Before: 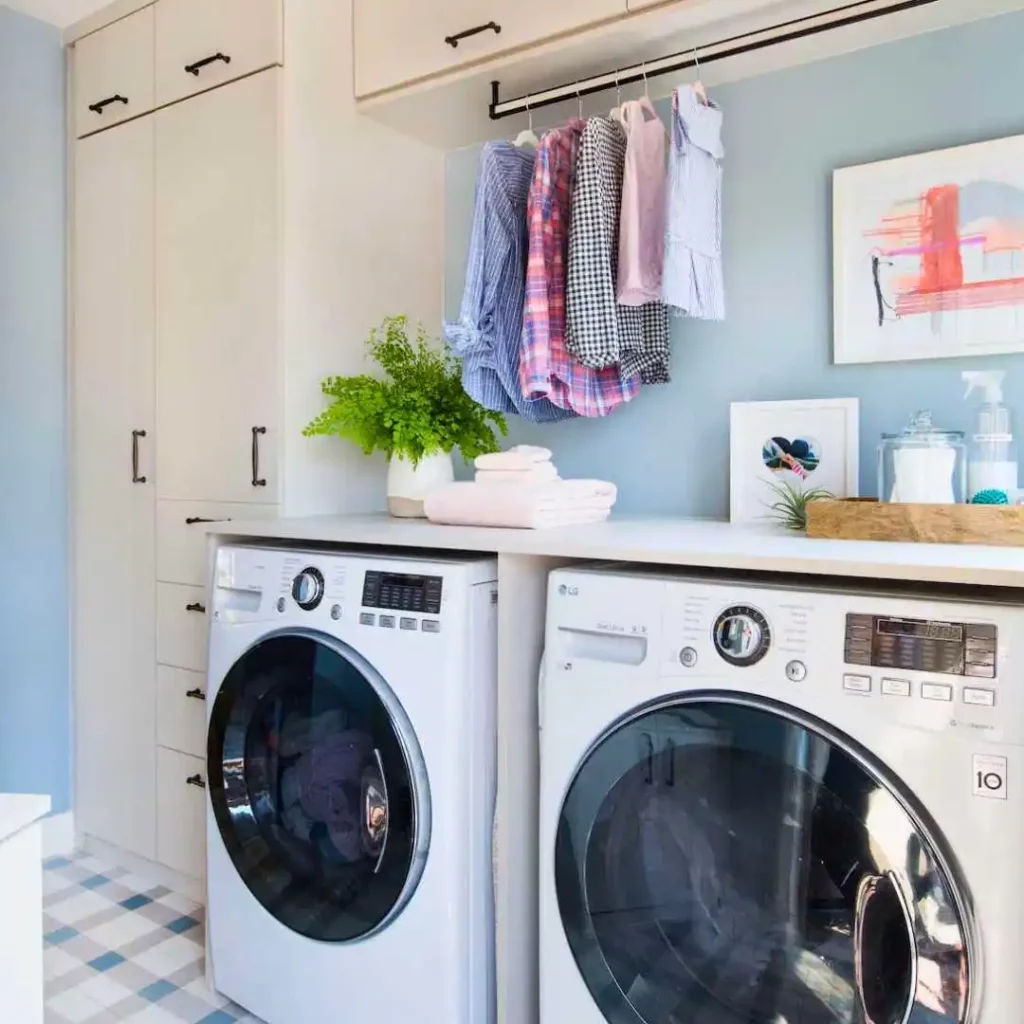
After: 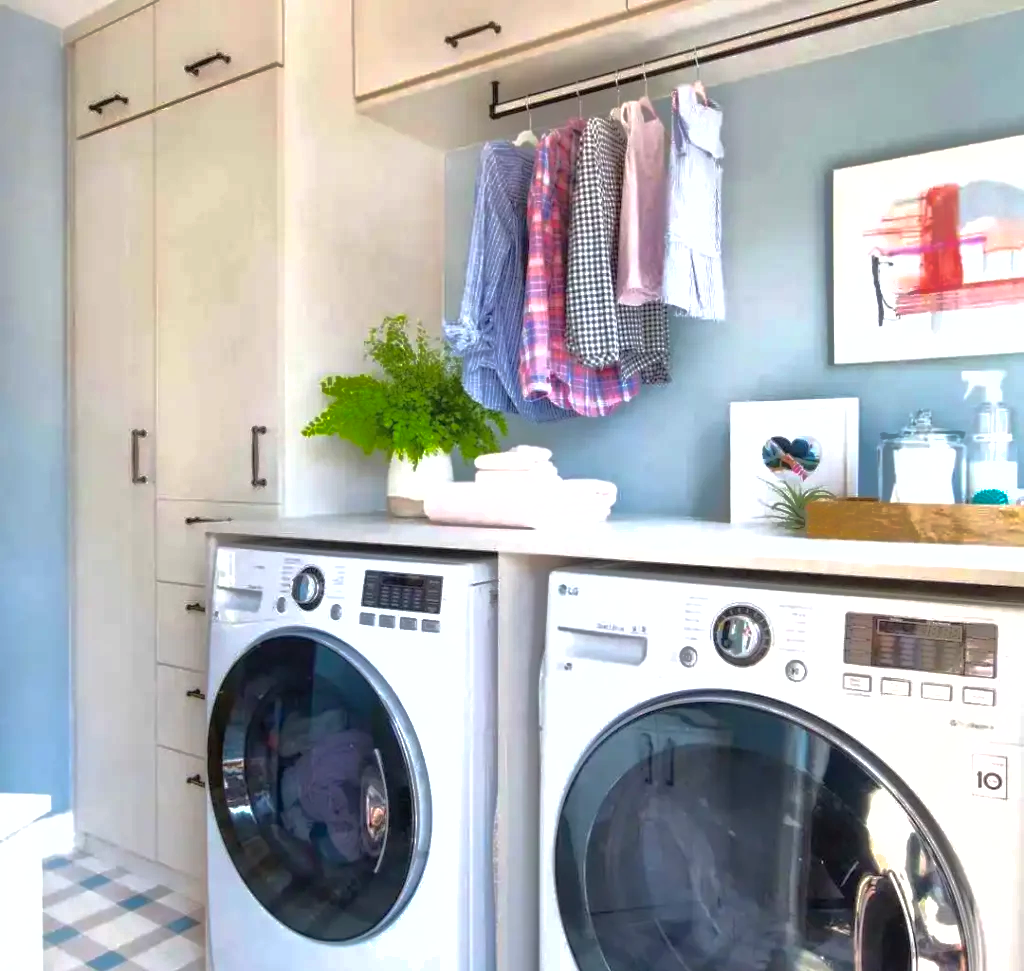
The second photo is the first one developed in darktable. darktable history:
exposure: exposure 0.507 EV, compensate highlight preservation false
shadows and highlights: shadows 40, highlights -60
crop and rotate: top 0%, bottom 5.097%
